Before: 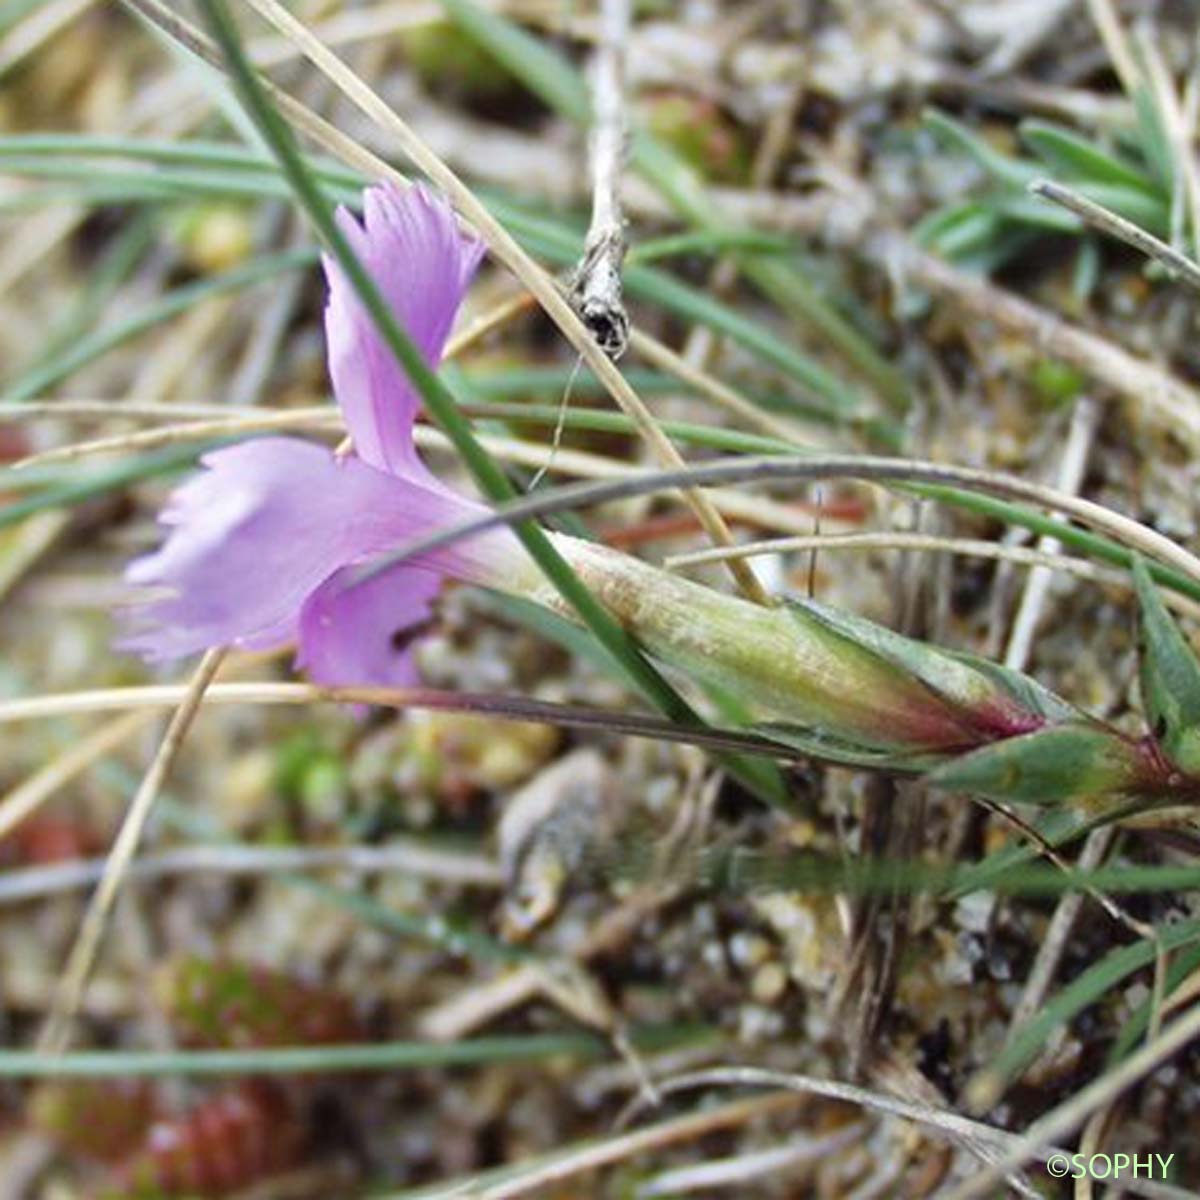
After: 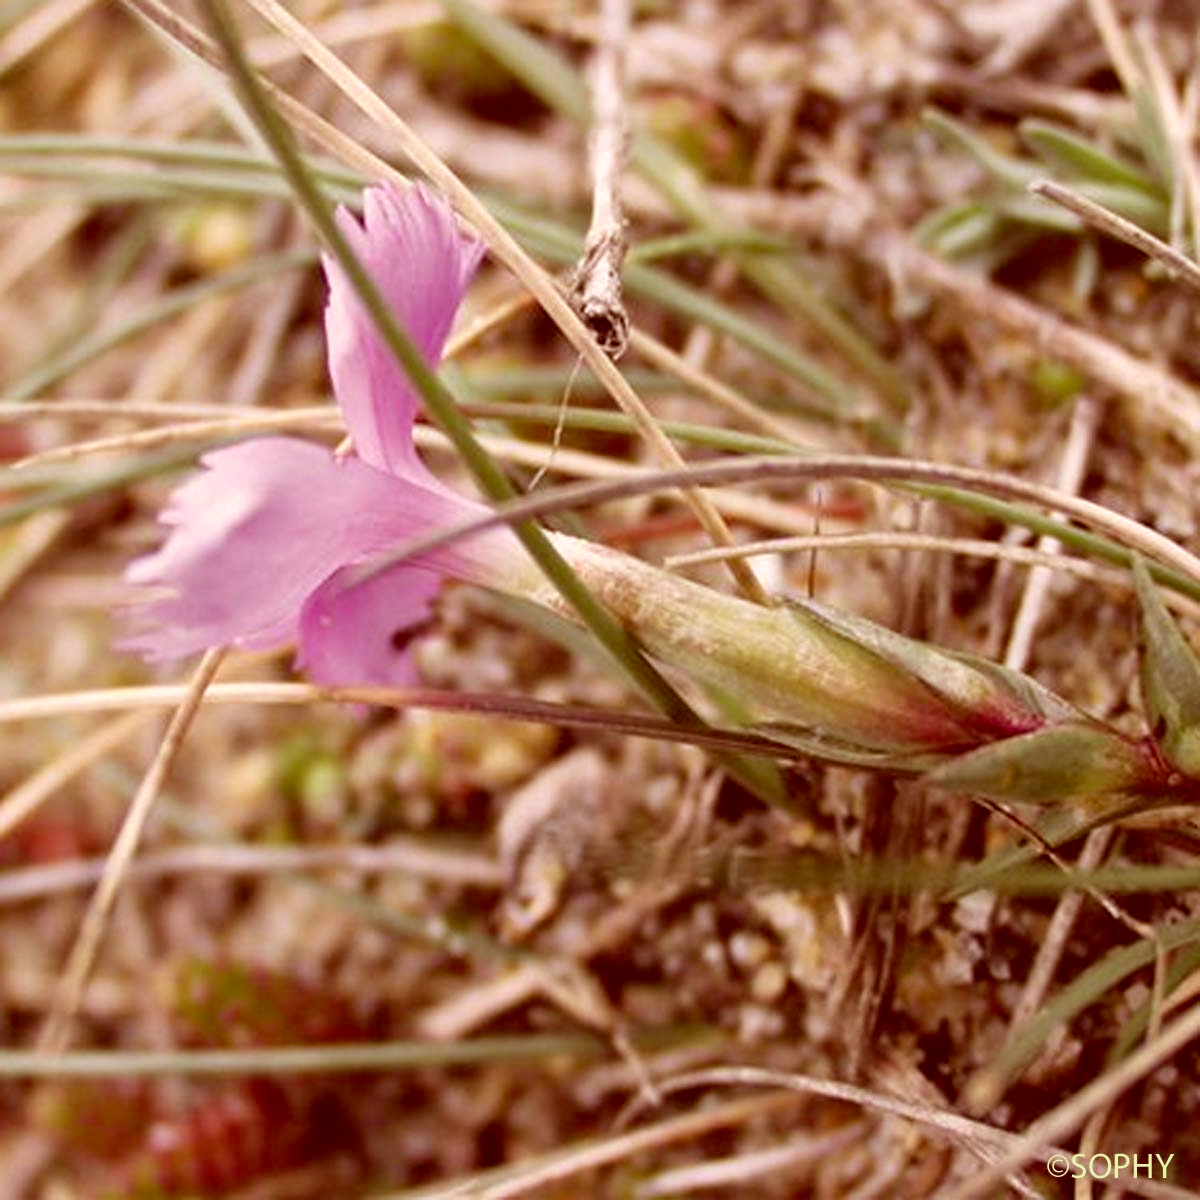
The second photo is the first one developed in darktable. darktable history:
color correction: highlights a* 9.49, highlights b* 8.83, shadows a* 39.94, shadows b* 39.93, saturation 0.781
